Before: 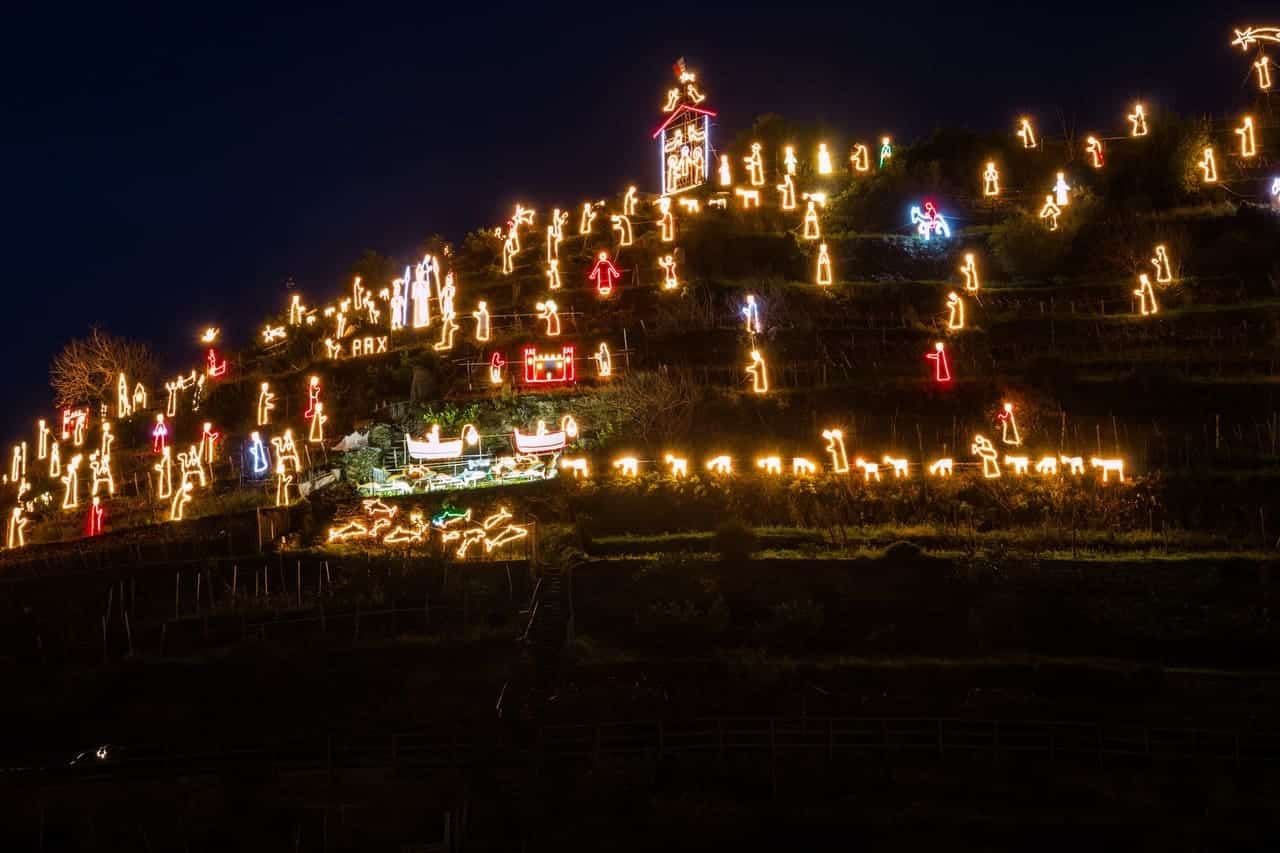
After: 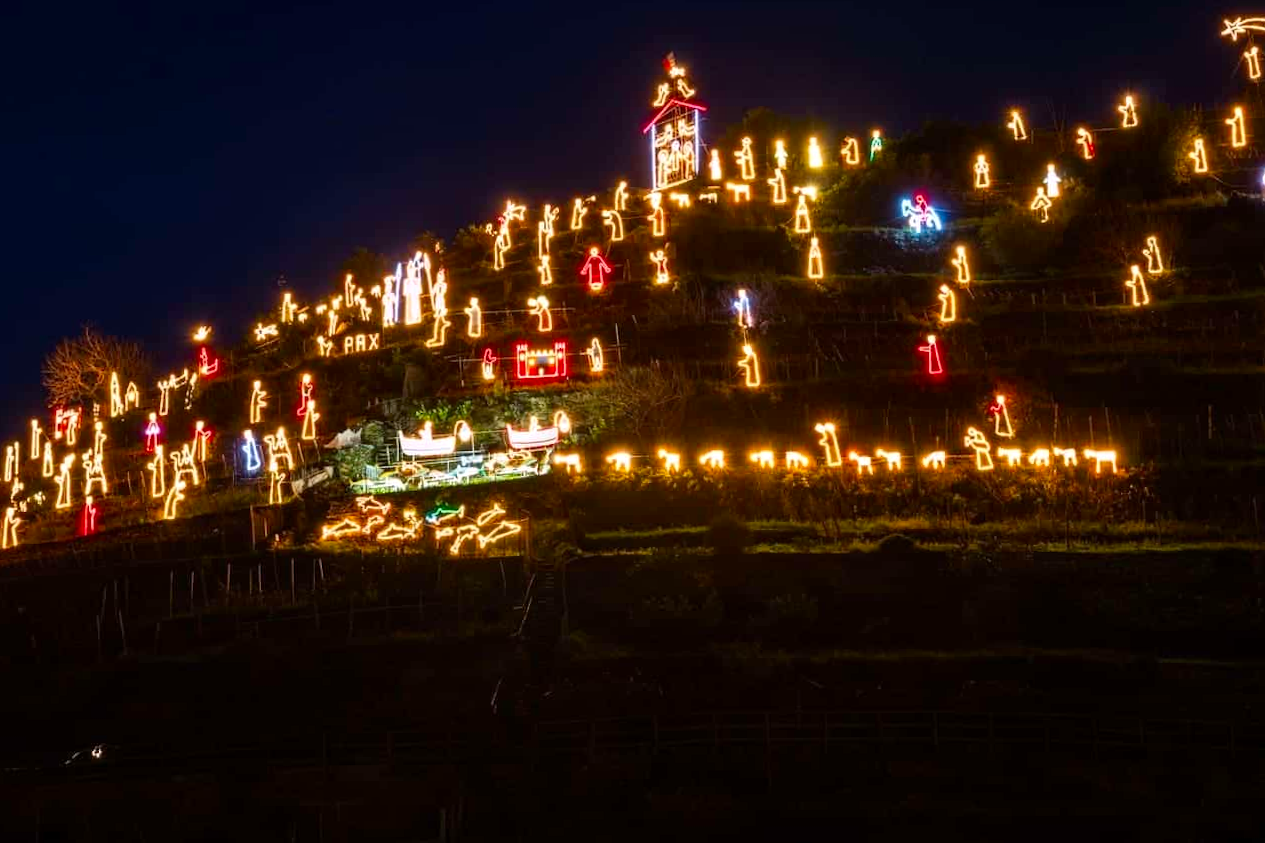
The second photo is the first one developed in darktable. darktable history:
contrast brightness saturation: contrast 0.09, saturation 0.28
exposure: exposure 0.131 EV, compensate highlight preservation false
rotate and perspective: rotation -0.45°, automatic cropping original format, crop left 0.008, crop right 0.992, crop top 0.012, crop bottom 0.988
